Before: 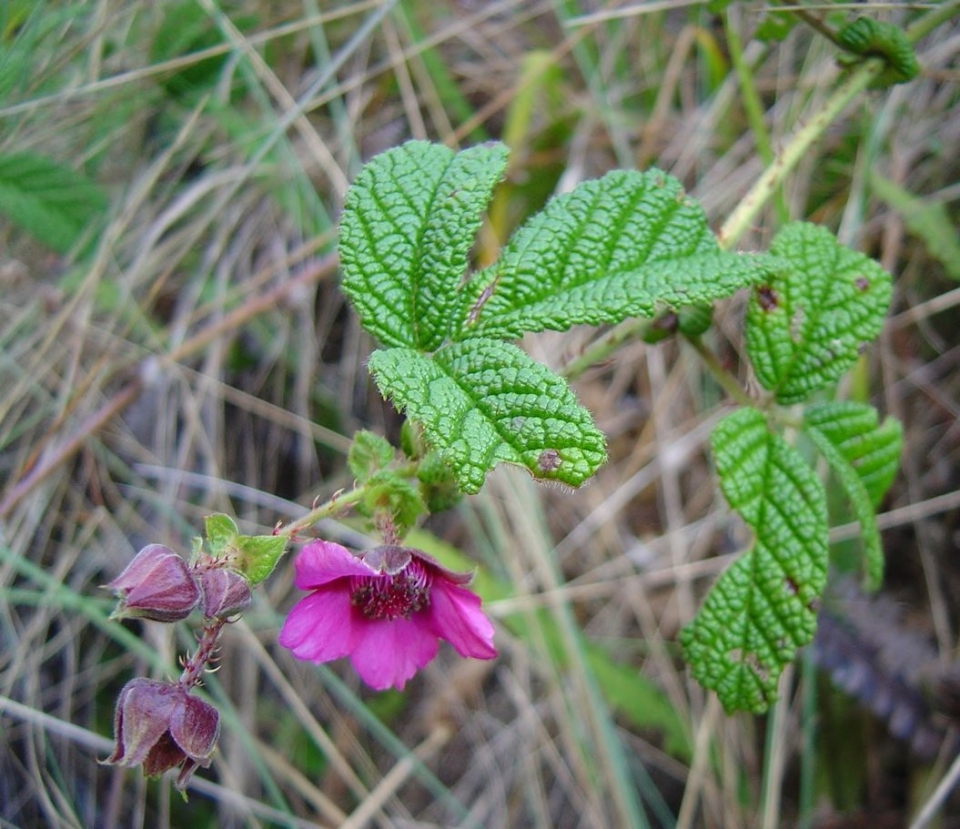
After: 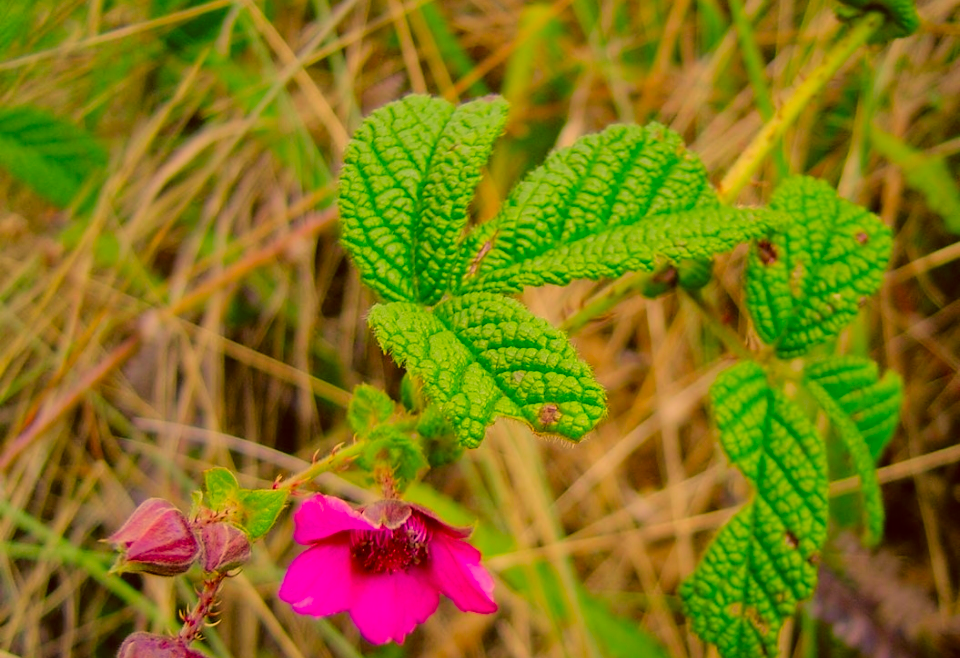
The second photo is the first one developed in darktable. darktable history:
crop and rotate: top 5.667%, bottom 14.937%
filmic rgb: black relative exposure -7.65 EV, white relative exposure 4.56 EV, hardness 3.61
color correction: highlights a* 10.44, highlights b* 30.04, shadows a* 2.73, shadows b* 17.51, saturation 1.72
